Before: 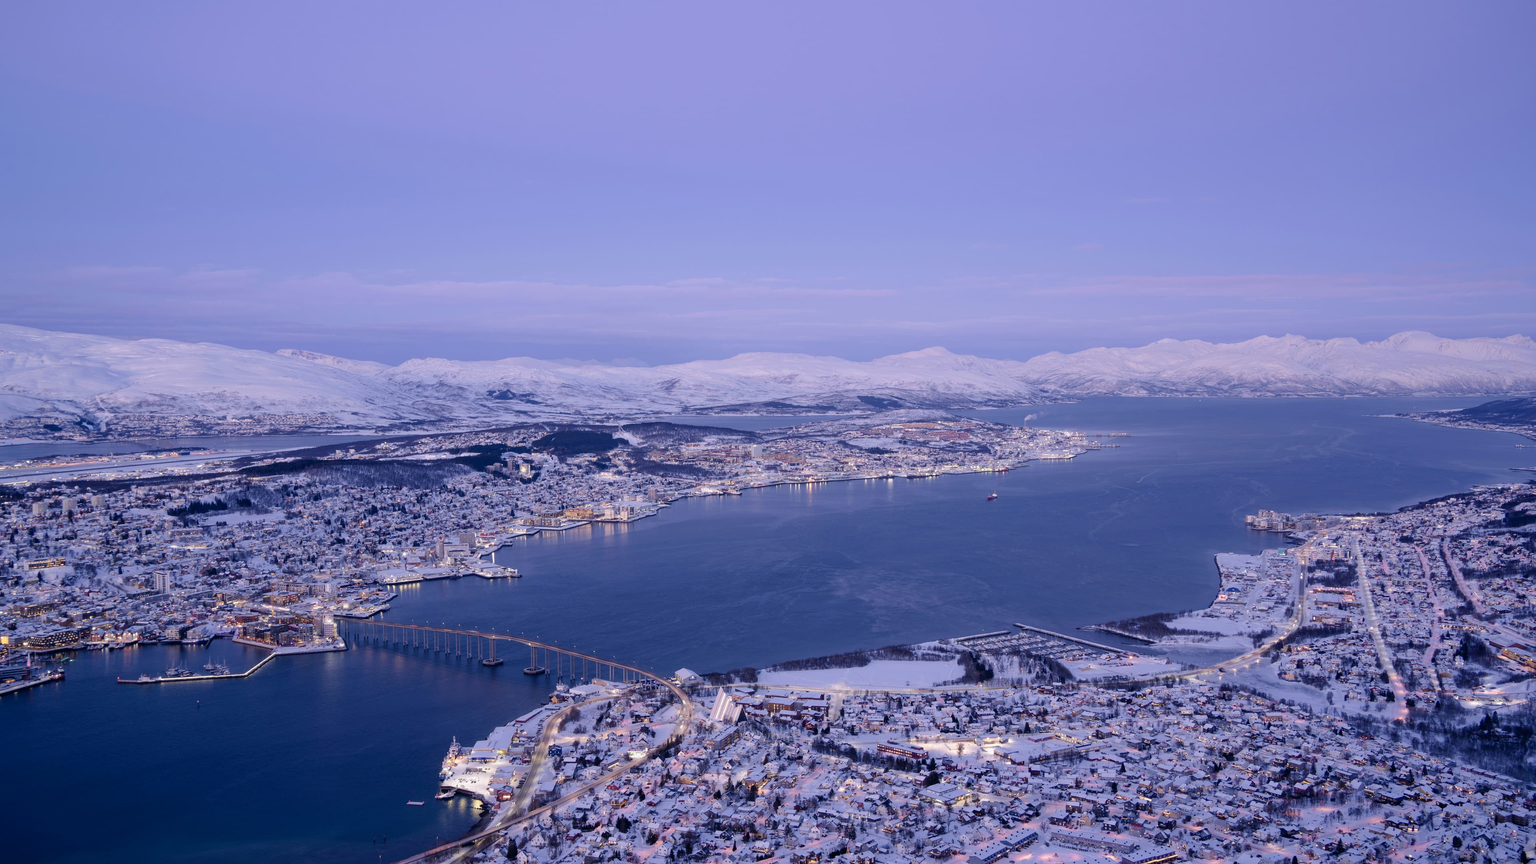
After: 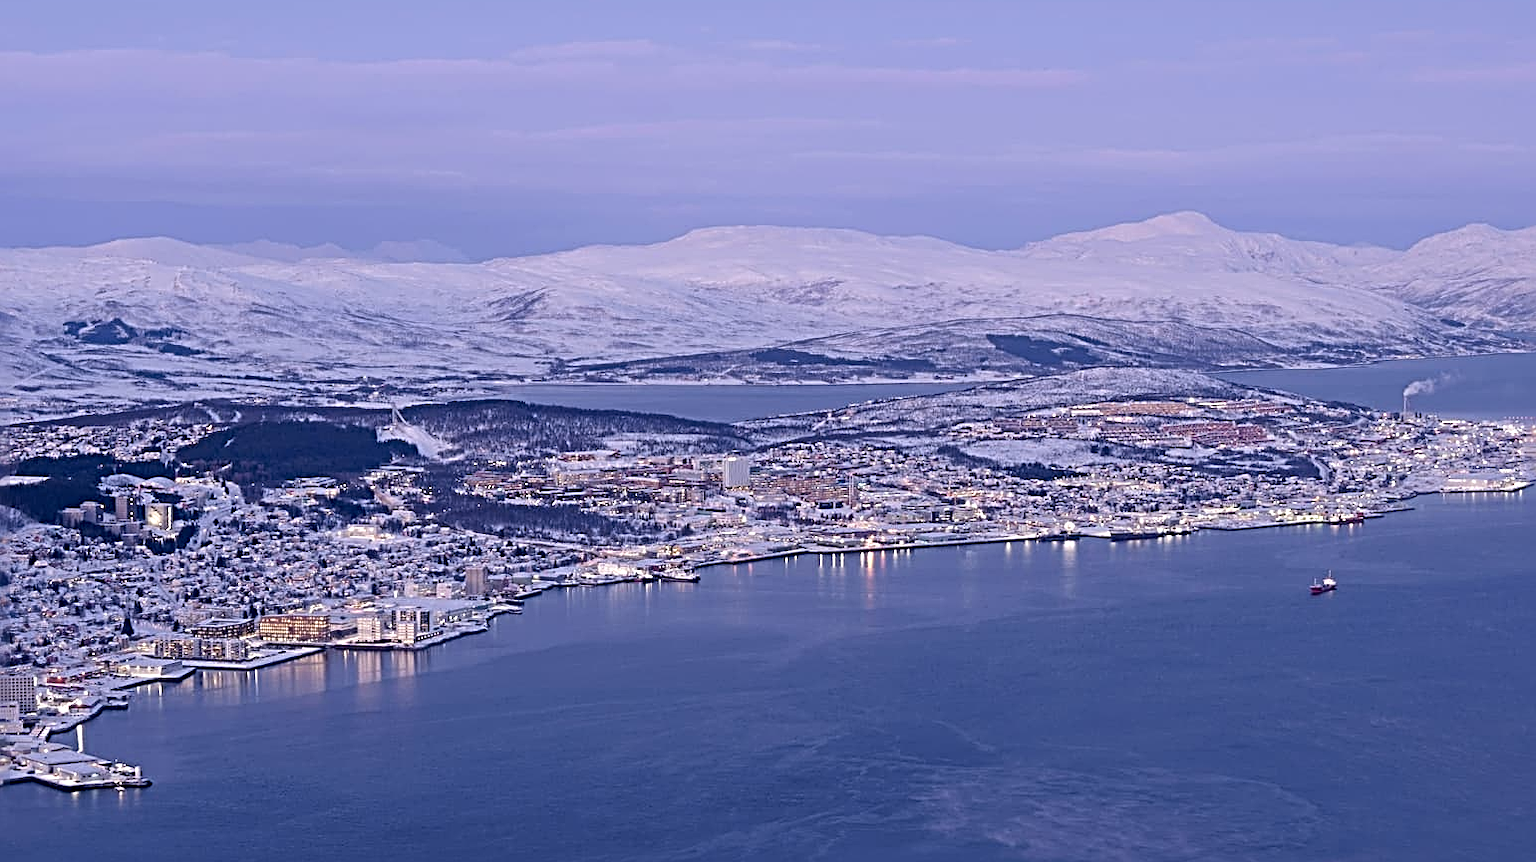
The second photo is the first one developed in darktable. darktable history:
sharpen: radius 3.696, amount 0.925
crop: left 30.049%, top 30.3%, right 29.802%, bottom 29.622%
